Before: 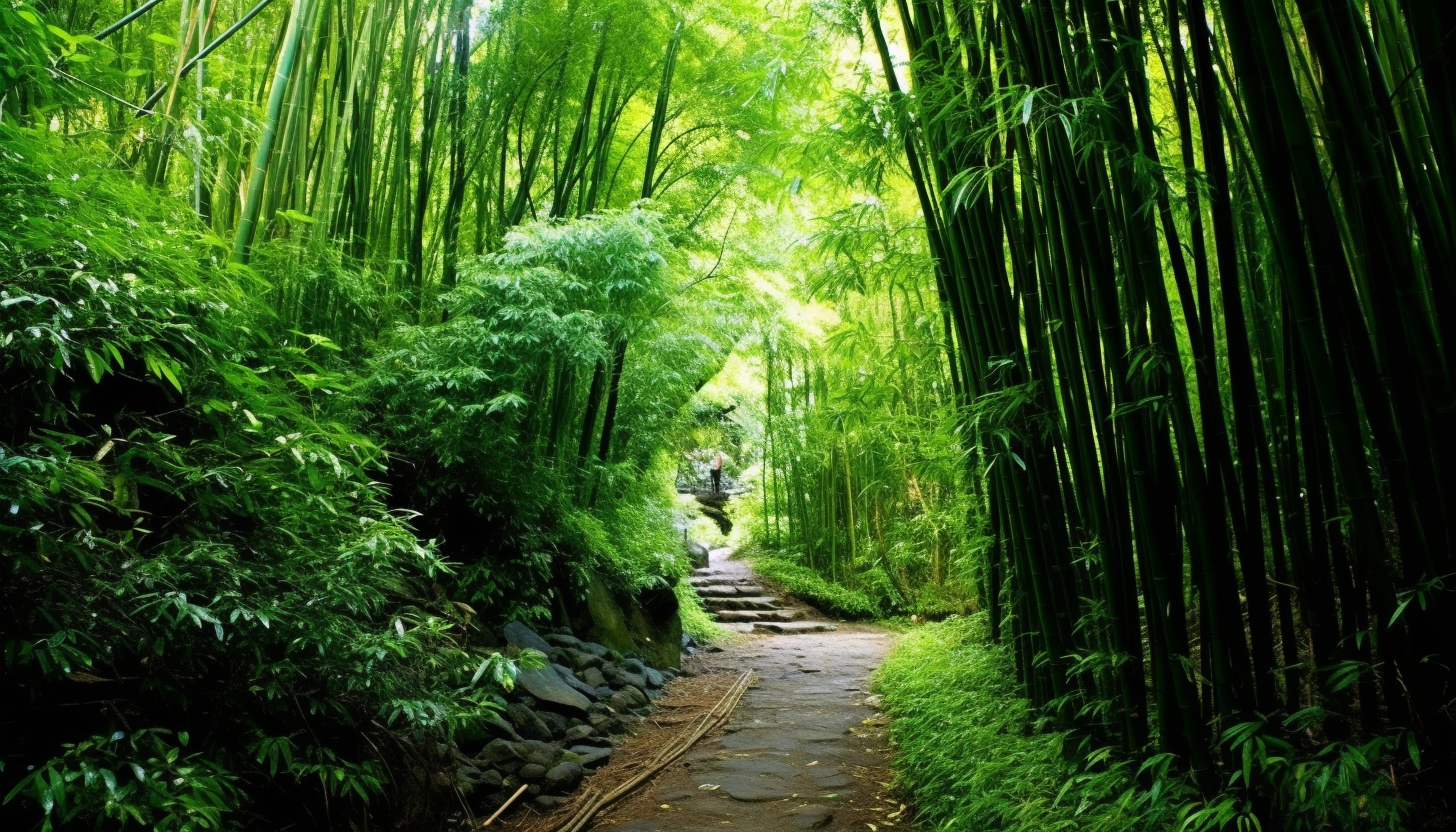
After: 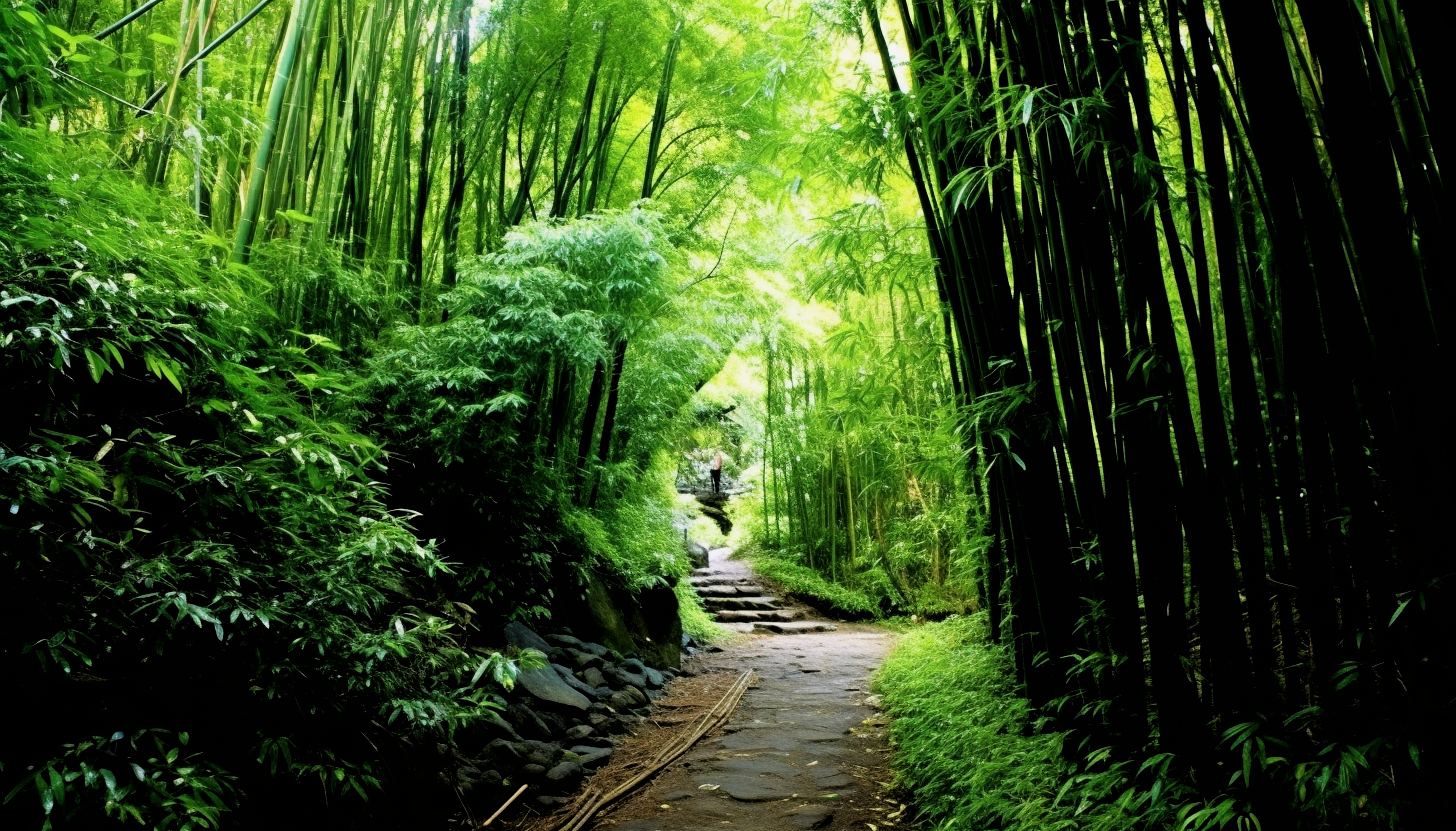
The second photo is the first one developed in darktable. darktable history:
crop: bottom 0.074%
filmic rgb: black relative exposure -4.93 EV, white relative exposure 2.84 EV, hardness 3.72
